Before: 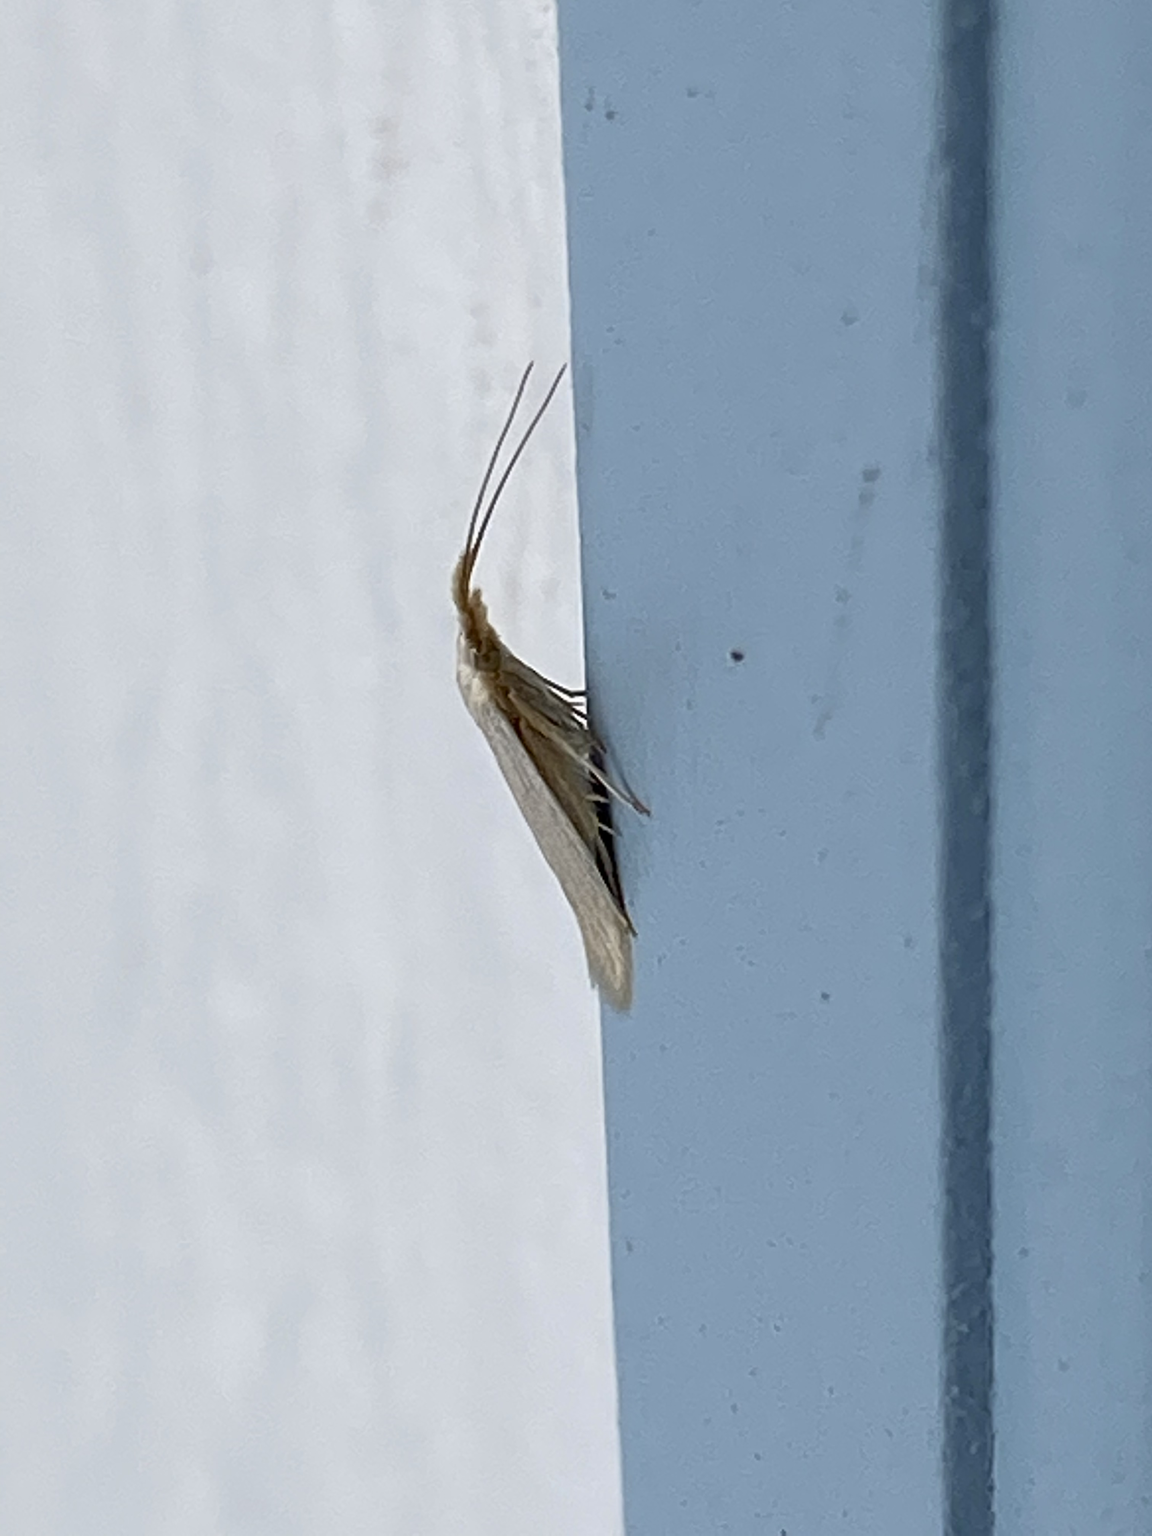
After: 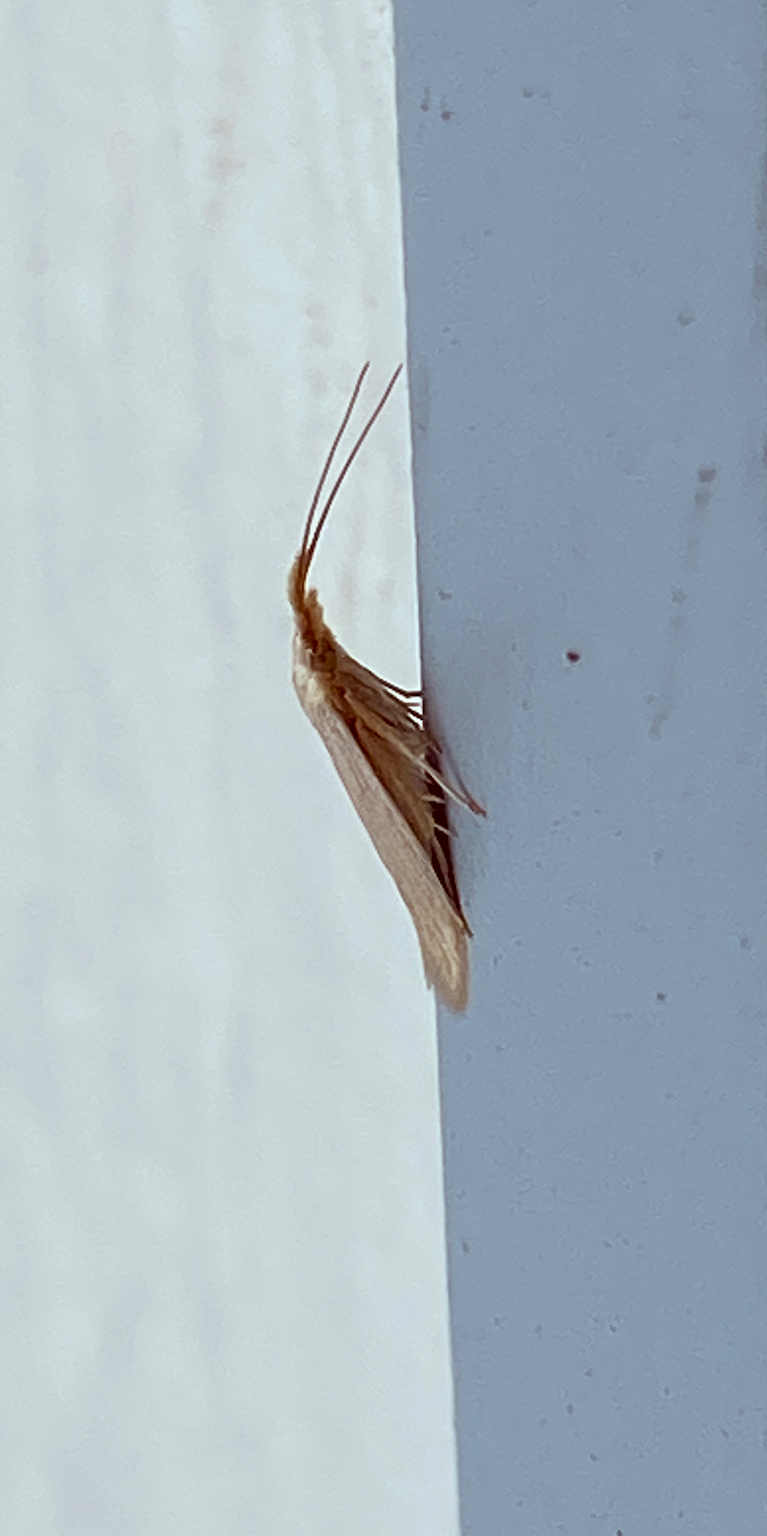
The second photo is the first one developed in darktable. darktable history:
color correction: highlights a* -7.24, highlights b* -0.218, shadows a* 20.09, shadows b* 11.36
crop and rotate: left 14.324%, right 19.018%
